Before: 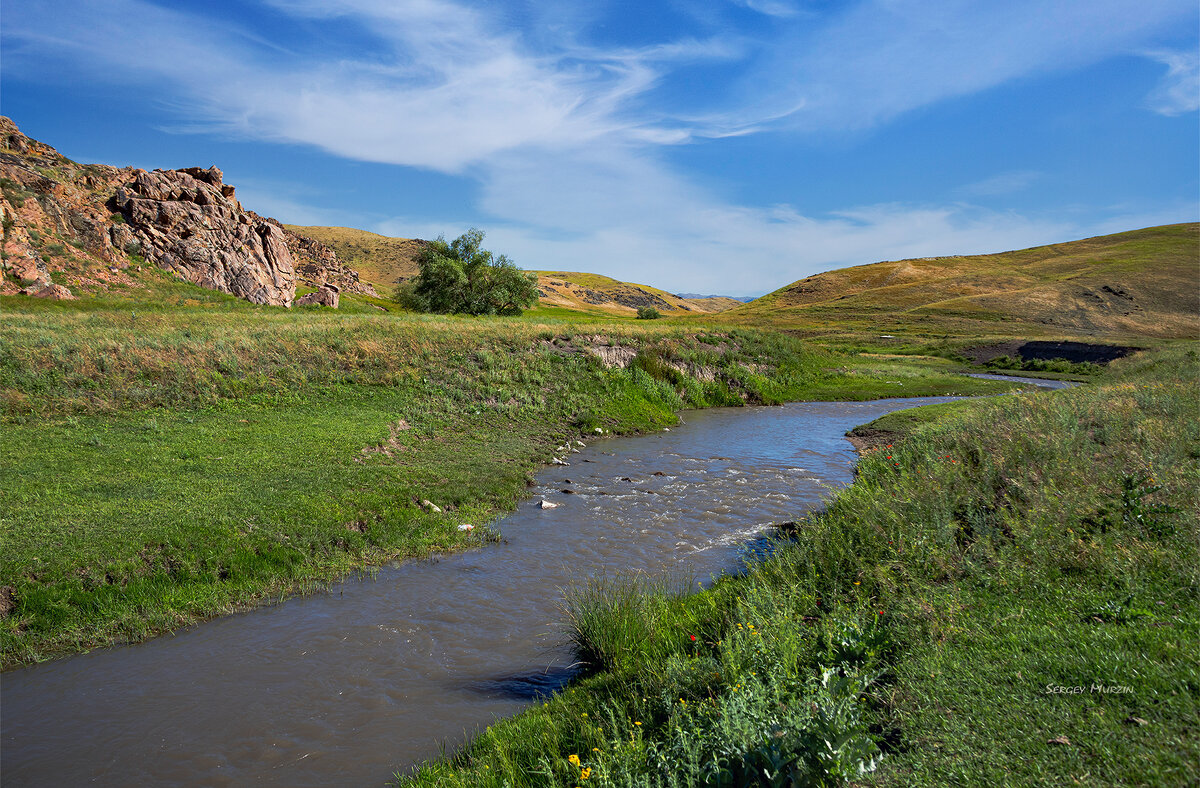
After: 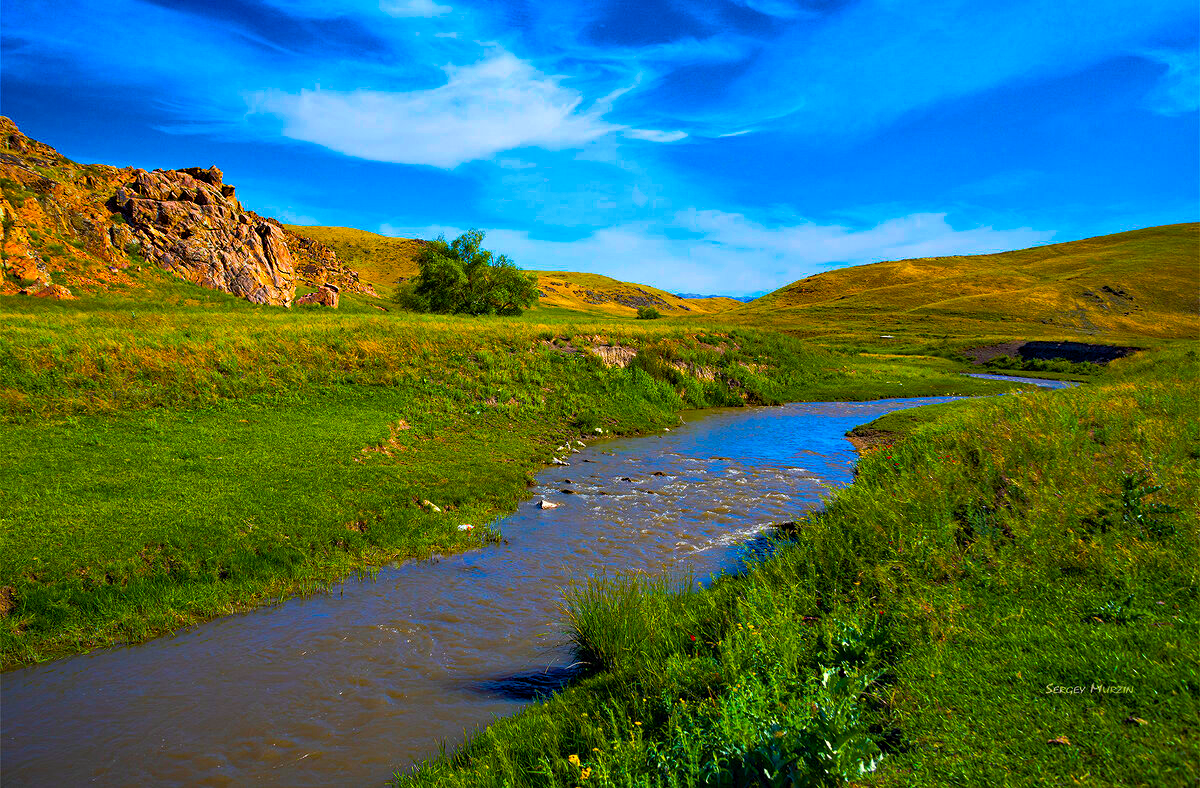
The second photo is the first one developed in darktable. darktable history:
color balance rgb: shadows lift › chroma 0.657%, shadows lift › hue 115.08°, highlights gain › luminance 14.511%, linear chroma grading › global chroma 24.524%, perceptual saturation grading › global saturation 65.181%, perceptual saturation grading › highlights 59.458%, perceptual saturation grading › mid-tones 49.42%, perceptual saturation grading › shadows 49.579%
haze removal: compatibility mode true, adaptive false
